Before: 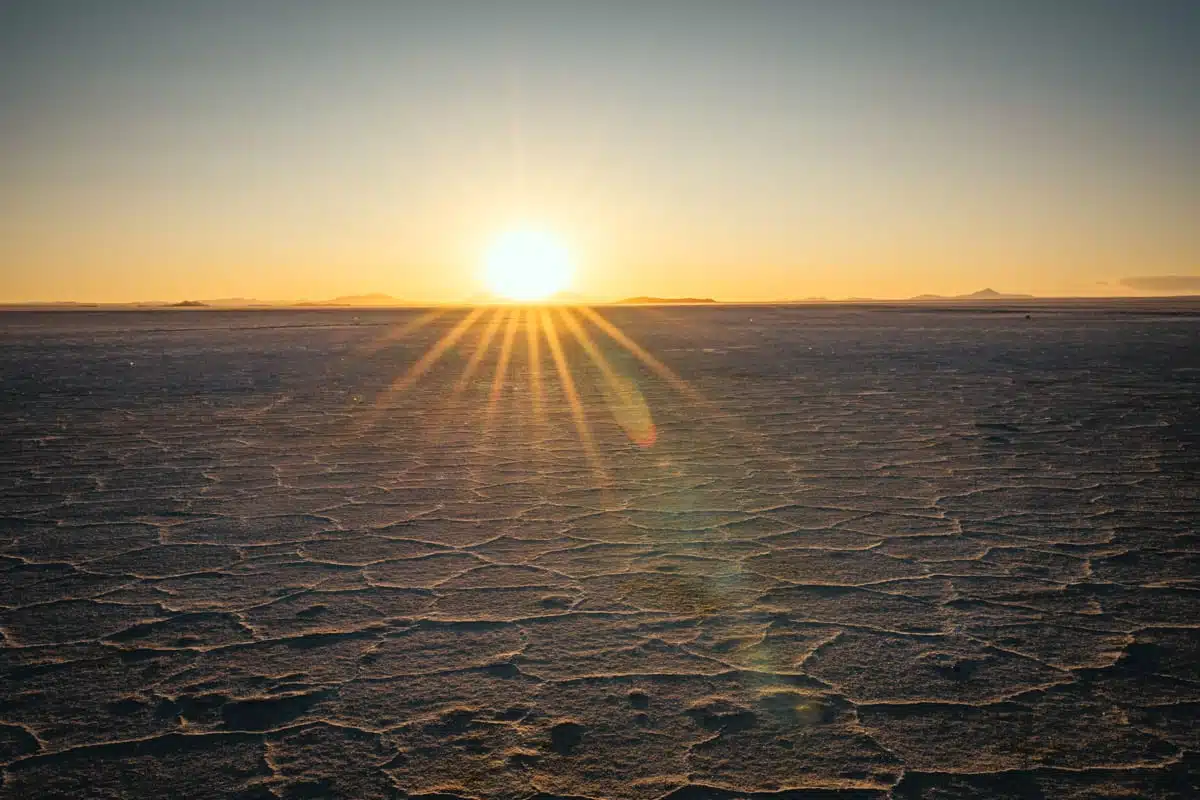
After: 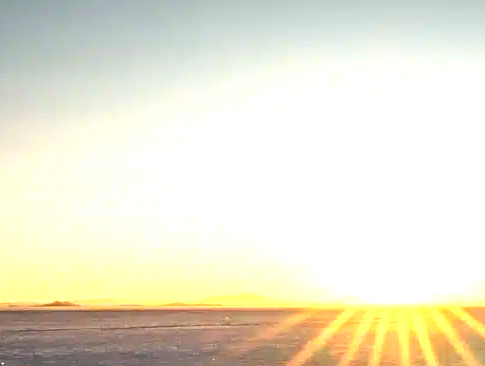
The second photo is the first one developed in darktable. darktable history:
exposure: black level correction 0, exposure 1.281 EV, compensate highlight preservation false
crop and rotate: left 10.816%, top 0.081%, right 48.764%, bottom 54.111%
